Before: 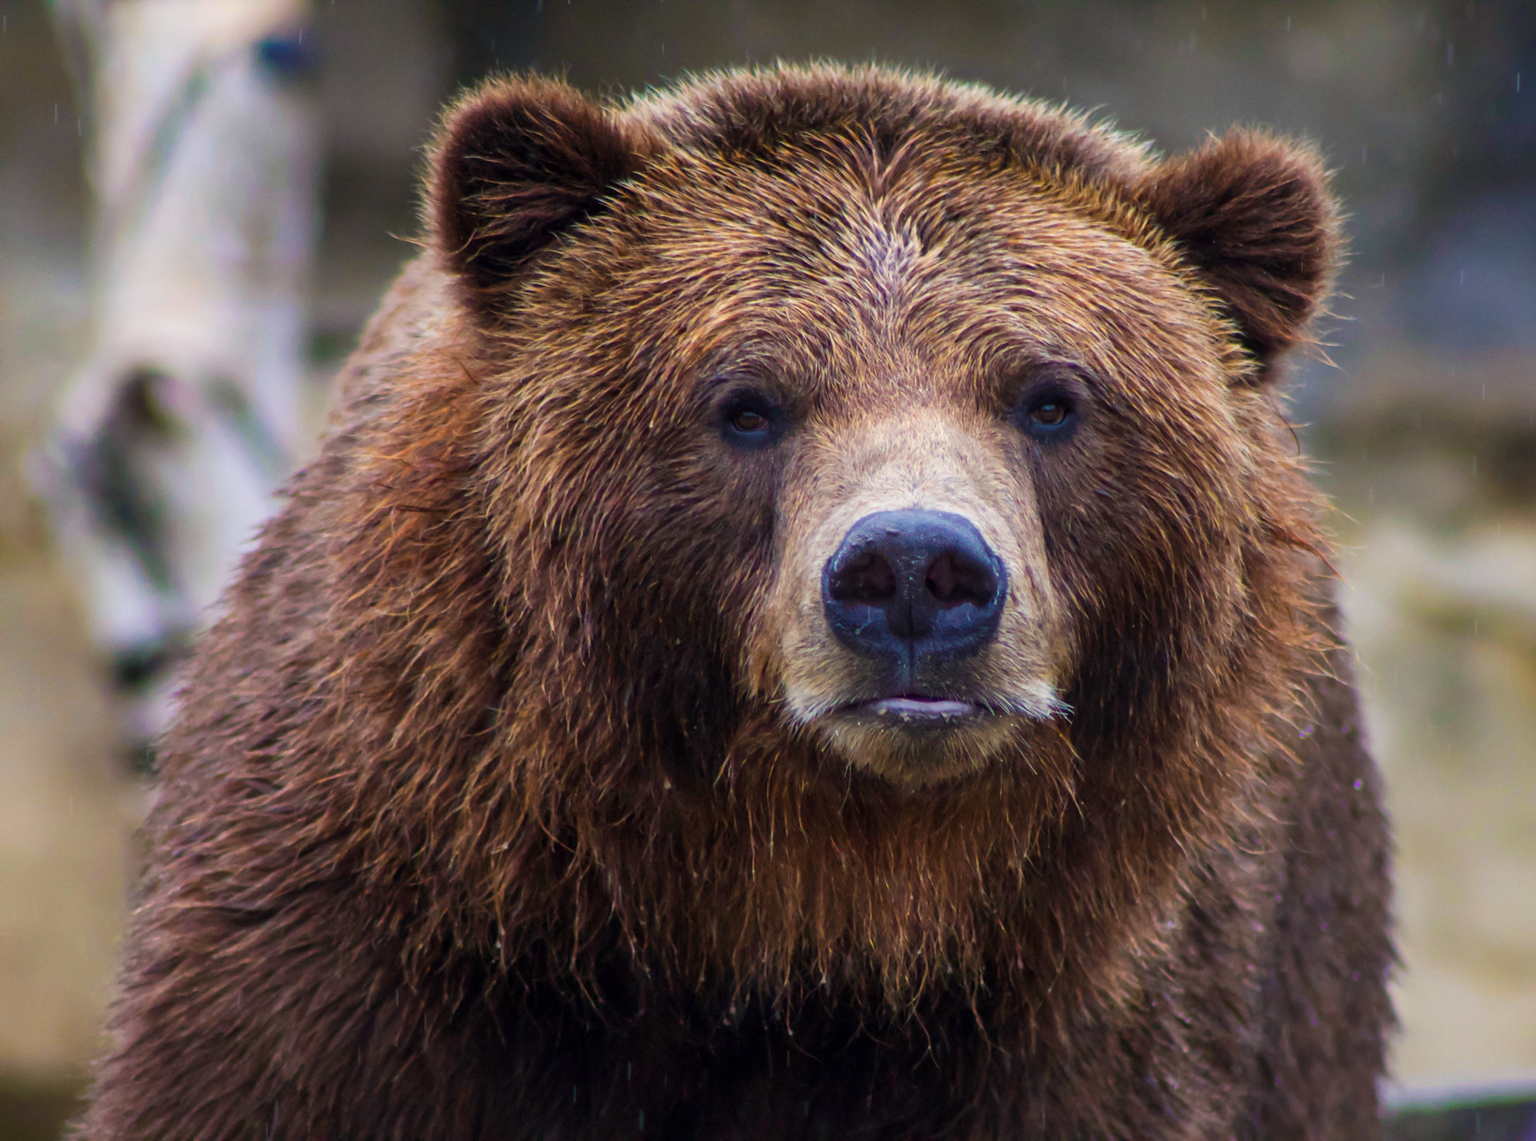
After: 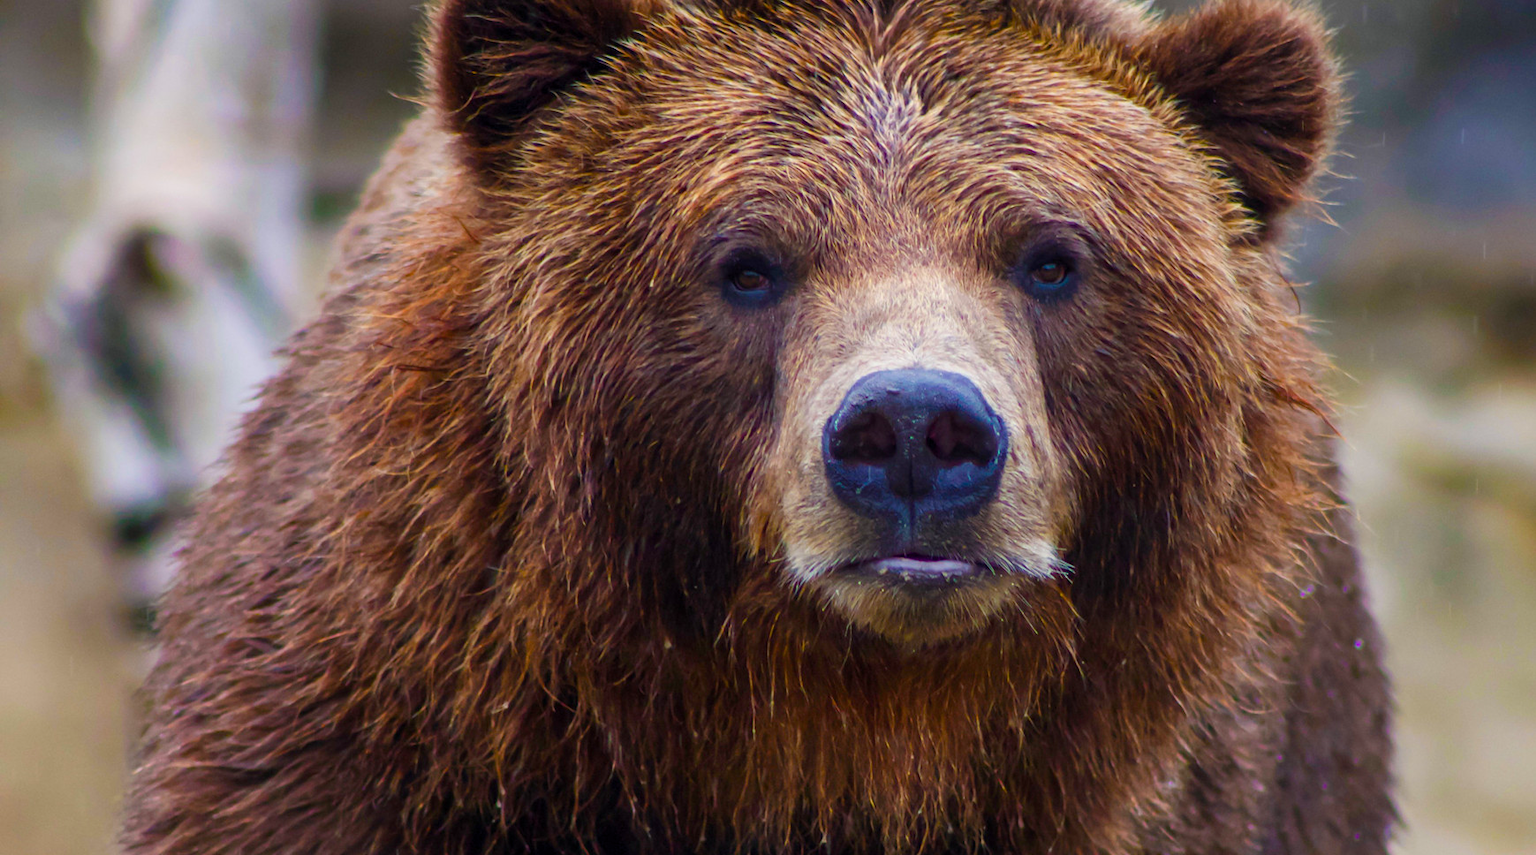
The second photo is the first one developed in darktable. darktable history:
crop and rotate: top 12.5%, bottom 12.5%
color balance rgb: perceptual saturation grading › global saturation 20%, perceptual saturation grading › highlights -25%, perceptual saturation grading › shadows 25%
